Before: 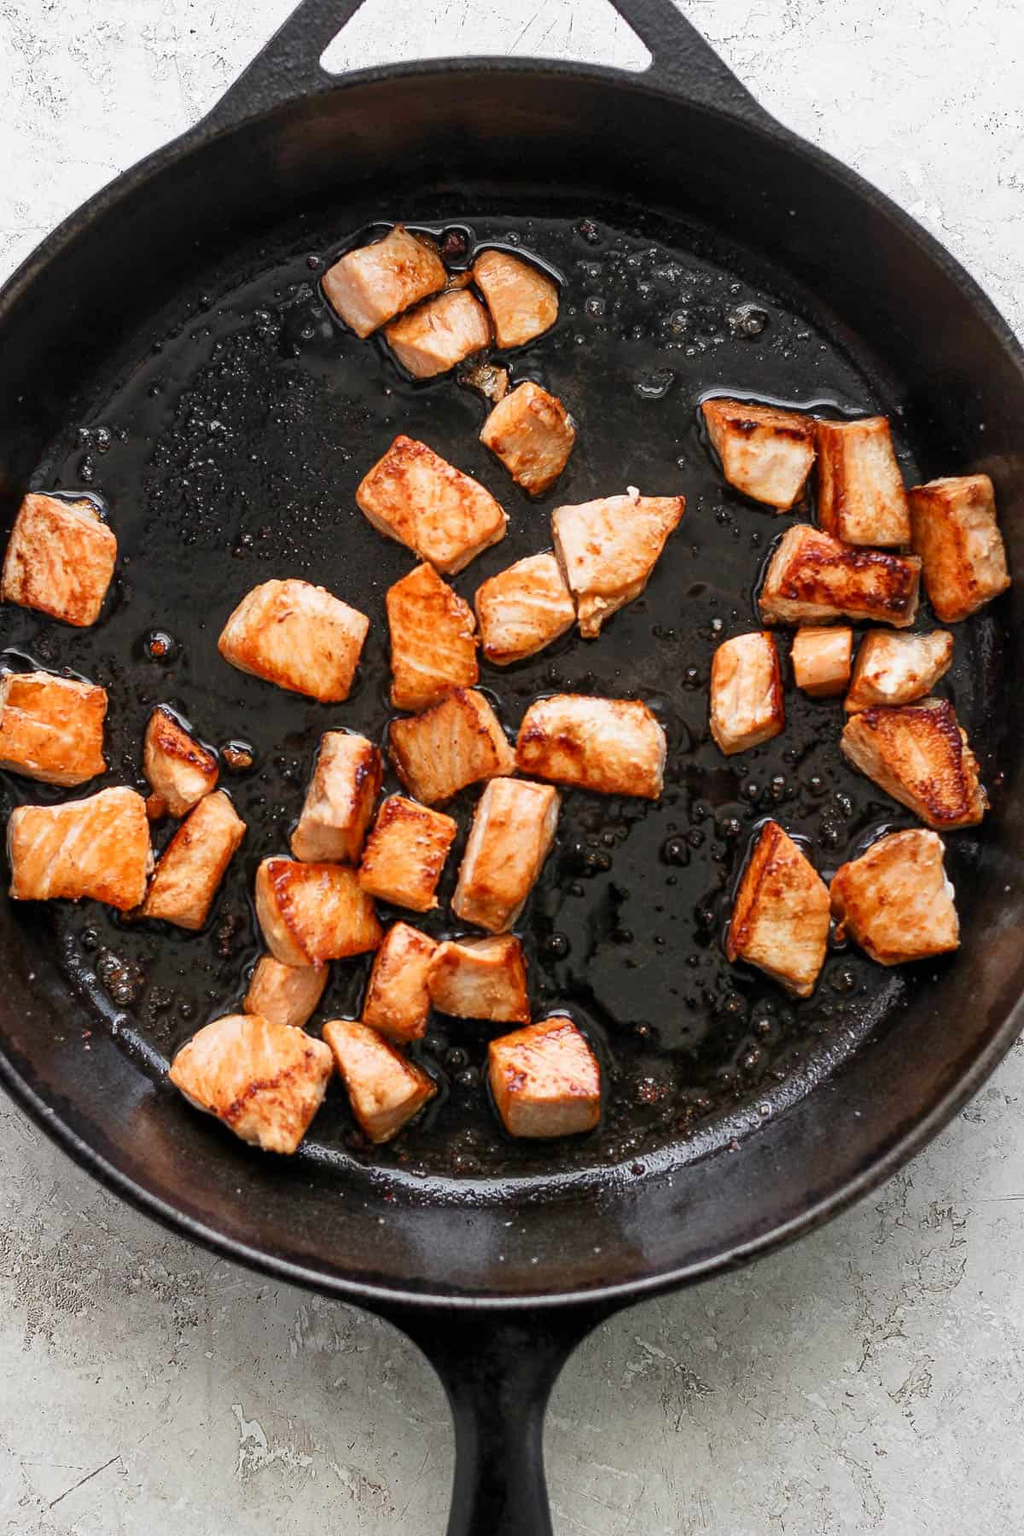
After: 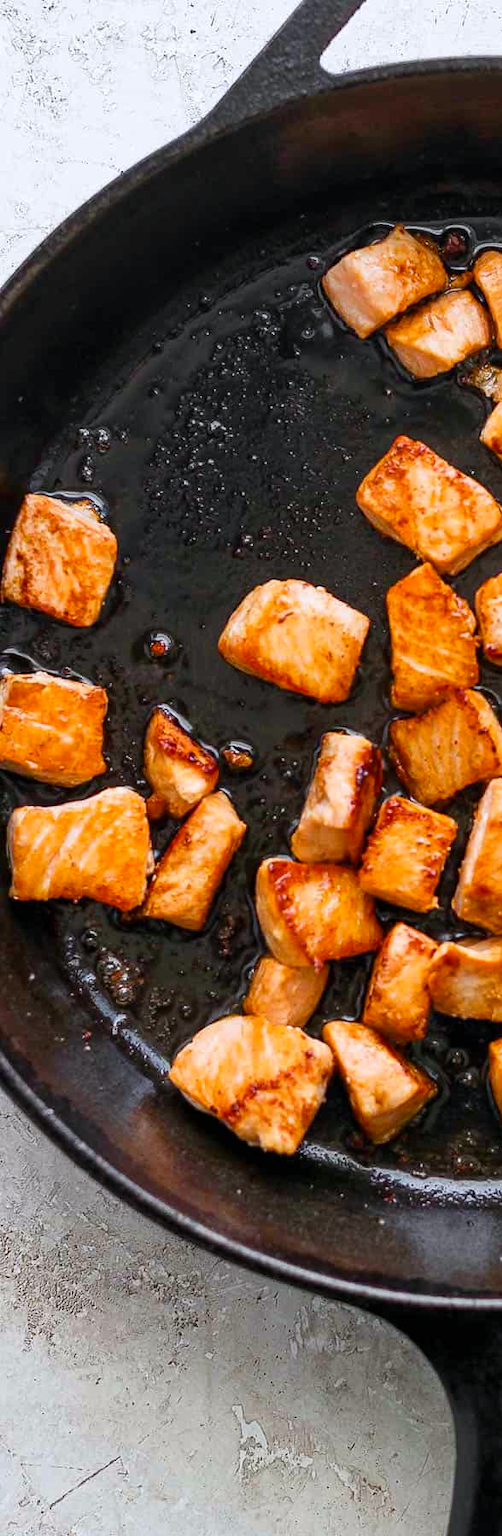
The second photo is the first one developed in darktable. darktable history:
crop and rotate: left 0%, top 0%, right 50.845%
color balance rgb: perceptual saturation grading › global saturation 25%, global vibrance 20%
color correction: highlights a* -0.137, highlights b* -5.91, shadows a* -0.137, shadows b* -0.137
